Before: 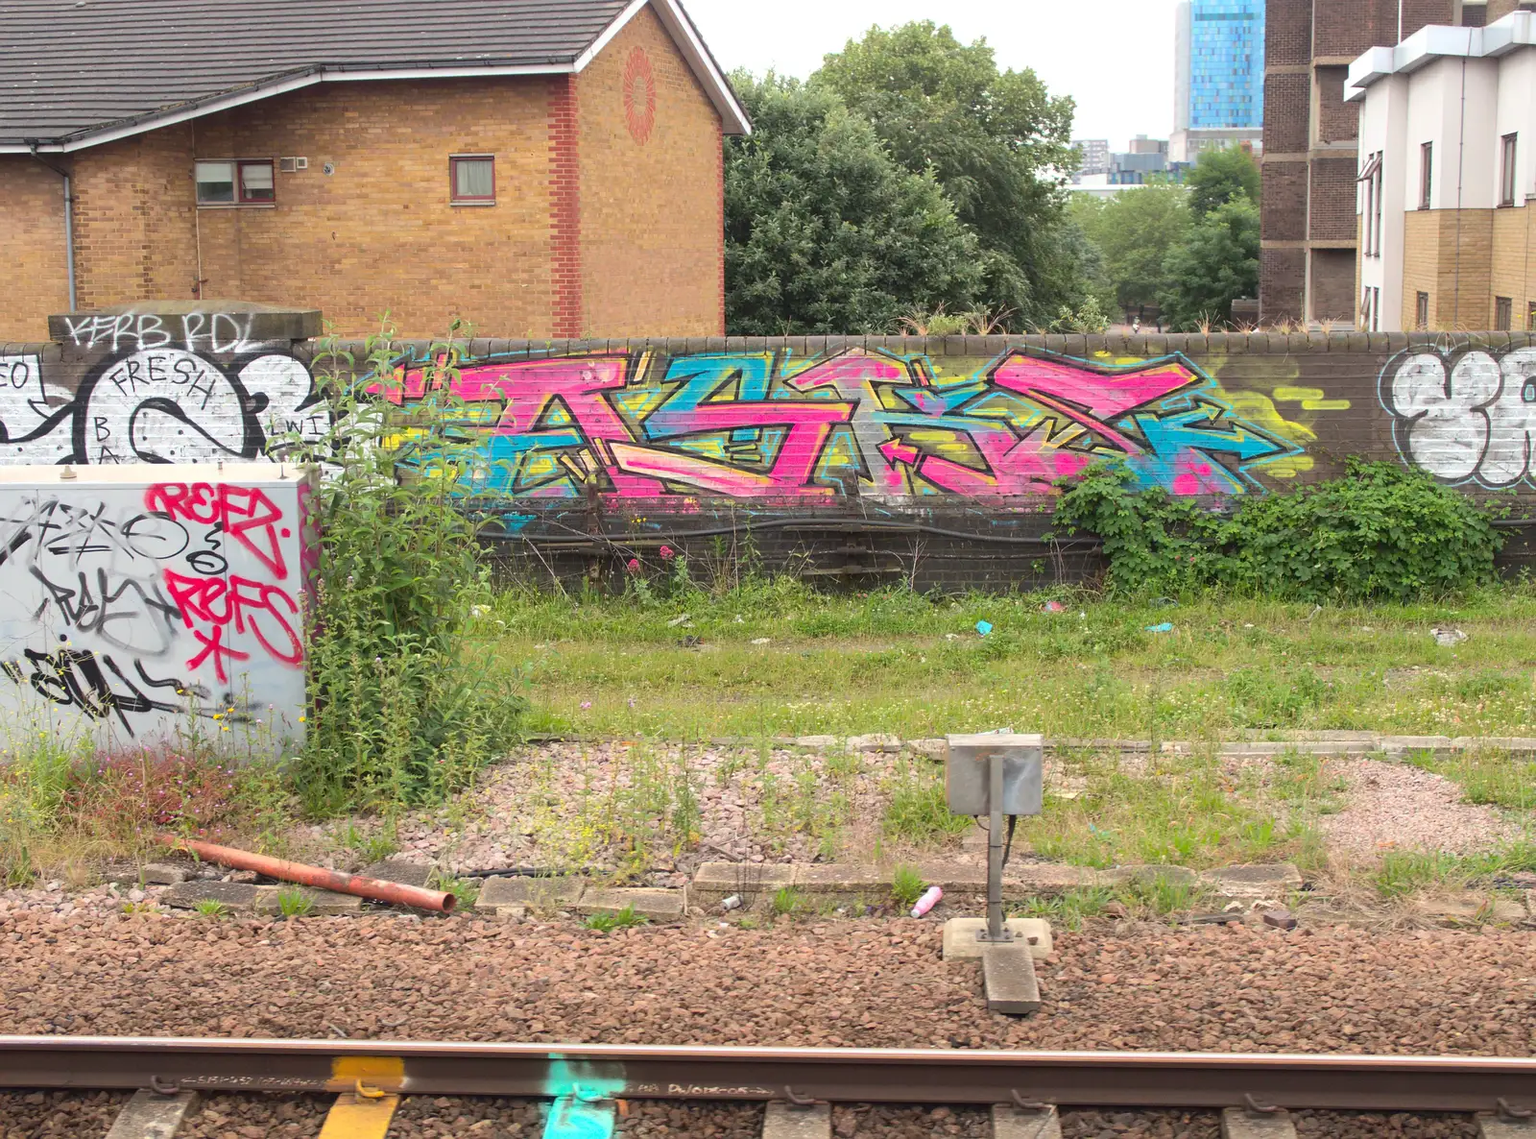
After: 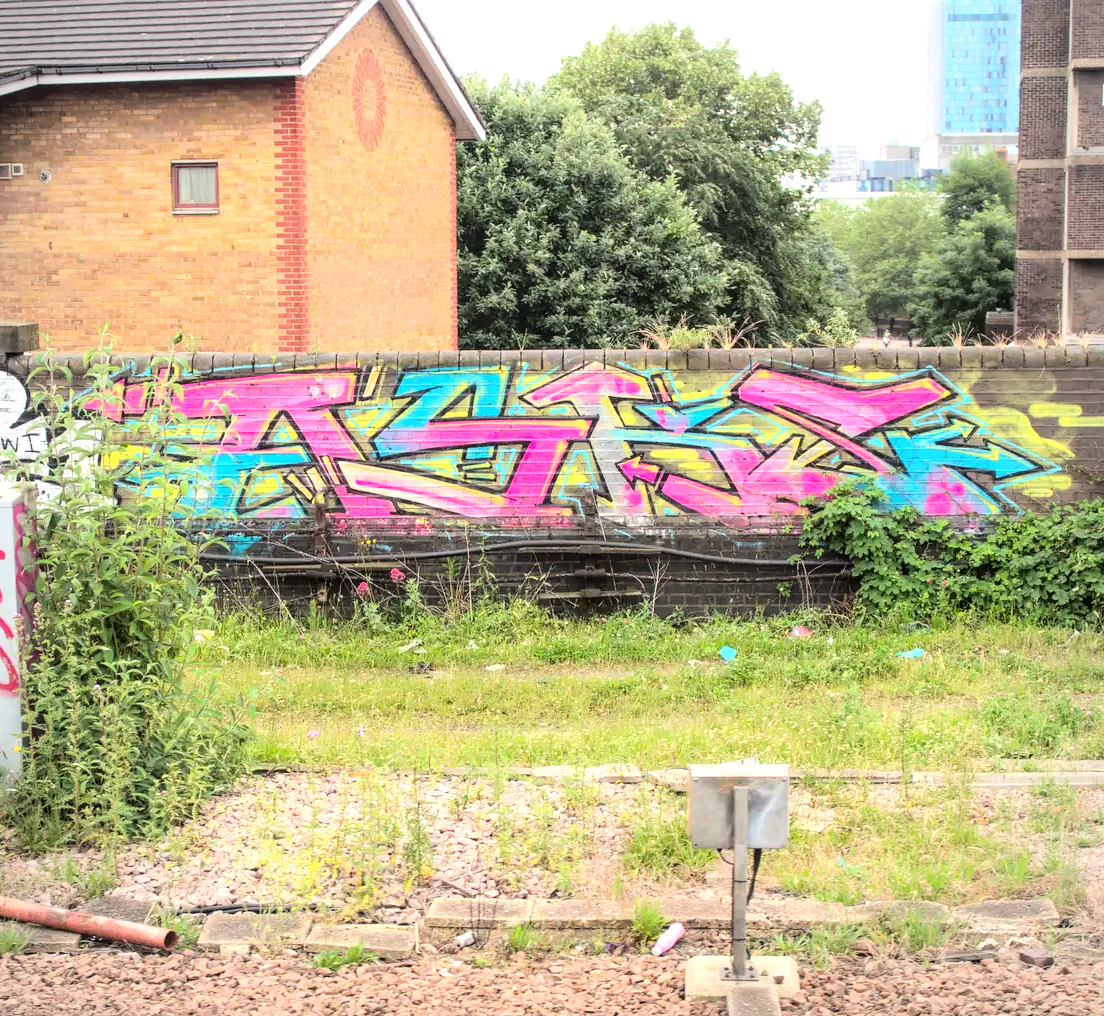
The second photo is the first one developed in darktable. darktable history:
crop: left 18.577%, right 12.411%, bottom 14.326%
base curve: curves: ch0 [(0, 0) (0.036, 0.025) (0.121, 0.166) (0.206, 0.329) (0.605, 0.79) (1, 1)]
vignetting: brightness -0.19, saturation -0.307
local contrast: on, module defaults
tone equalizer: -8 EV -0.405 EV, -7 EV -0.358 EV, -6 EV -0.326 EV, -5 EV -0.212 EV, -3 EV 0.257 EV, -2 EV 0.304 EV, -1 EV 0.378 EV, +0 EV 0.431 EV
